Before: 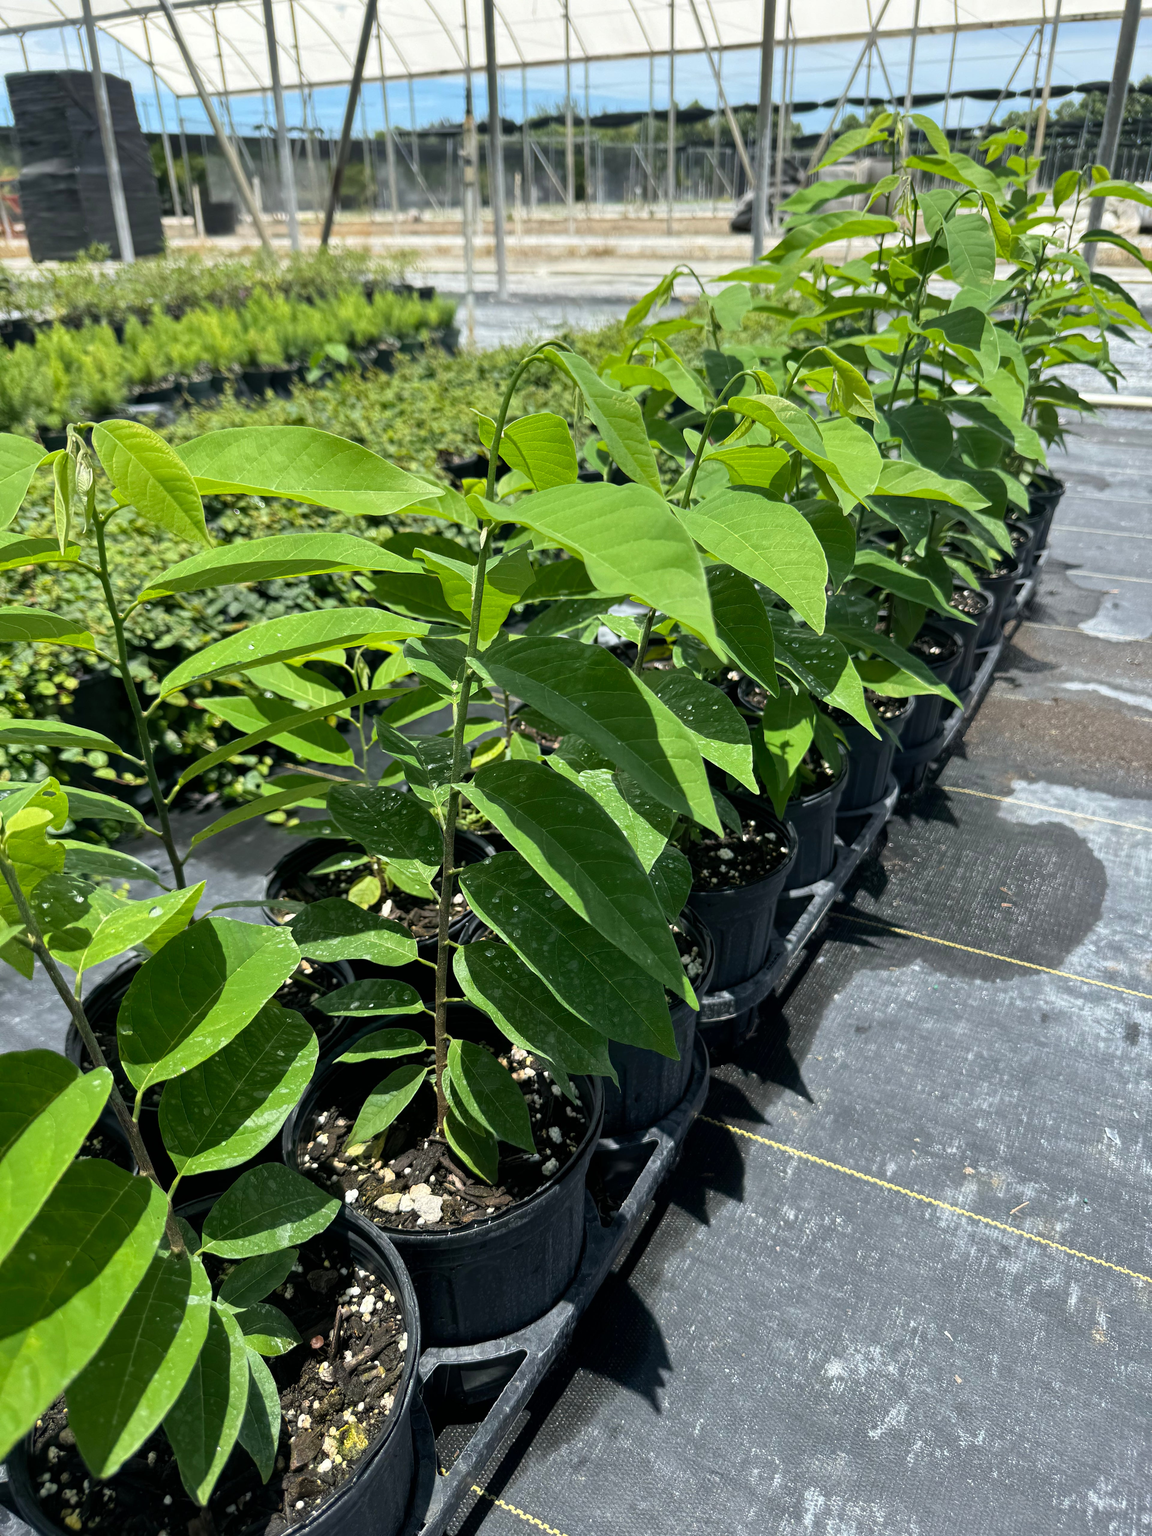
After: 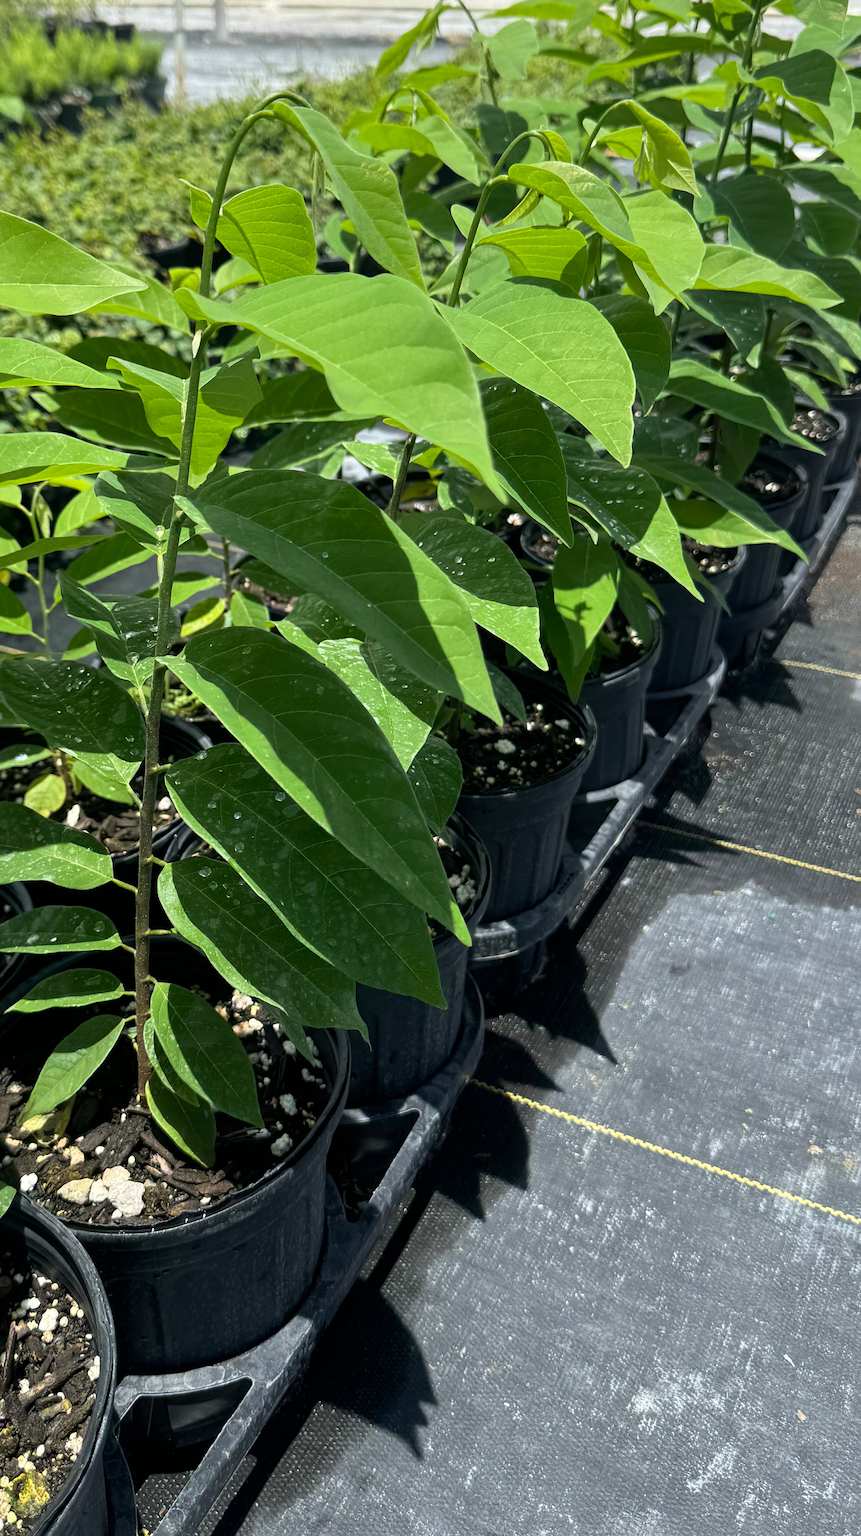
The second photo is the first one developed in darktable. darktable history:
crop and rotate: left 28.595%, top 17.463%, right 12.656%, bottom 4.027%
